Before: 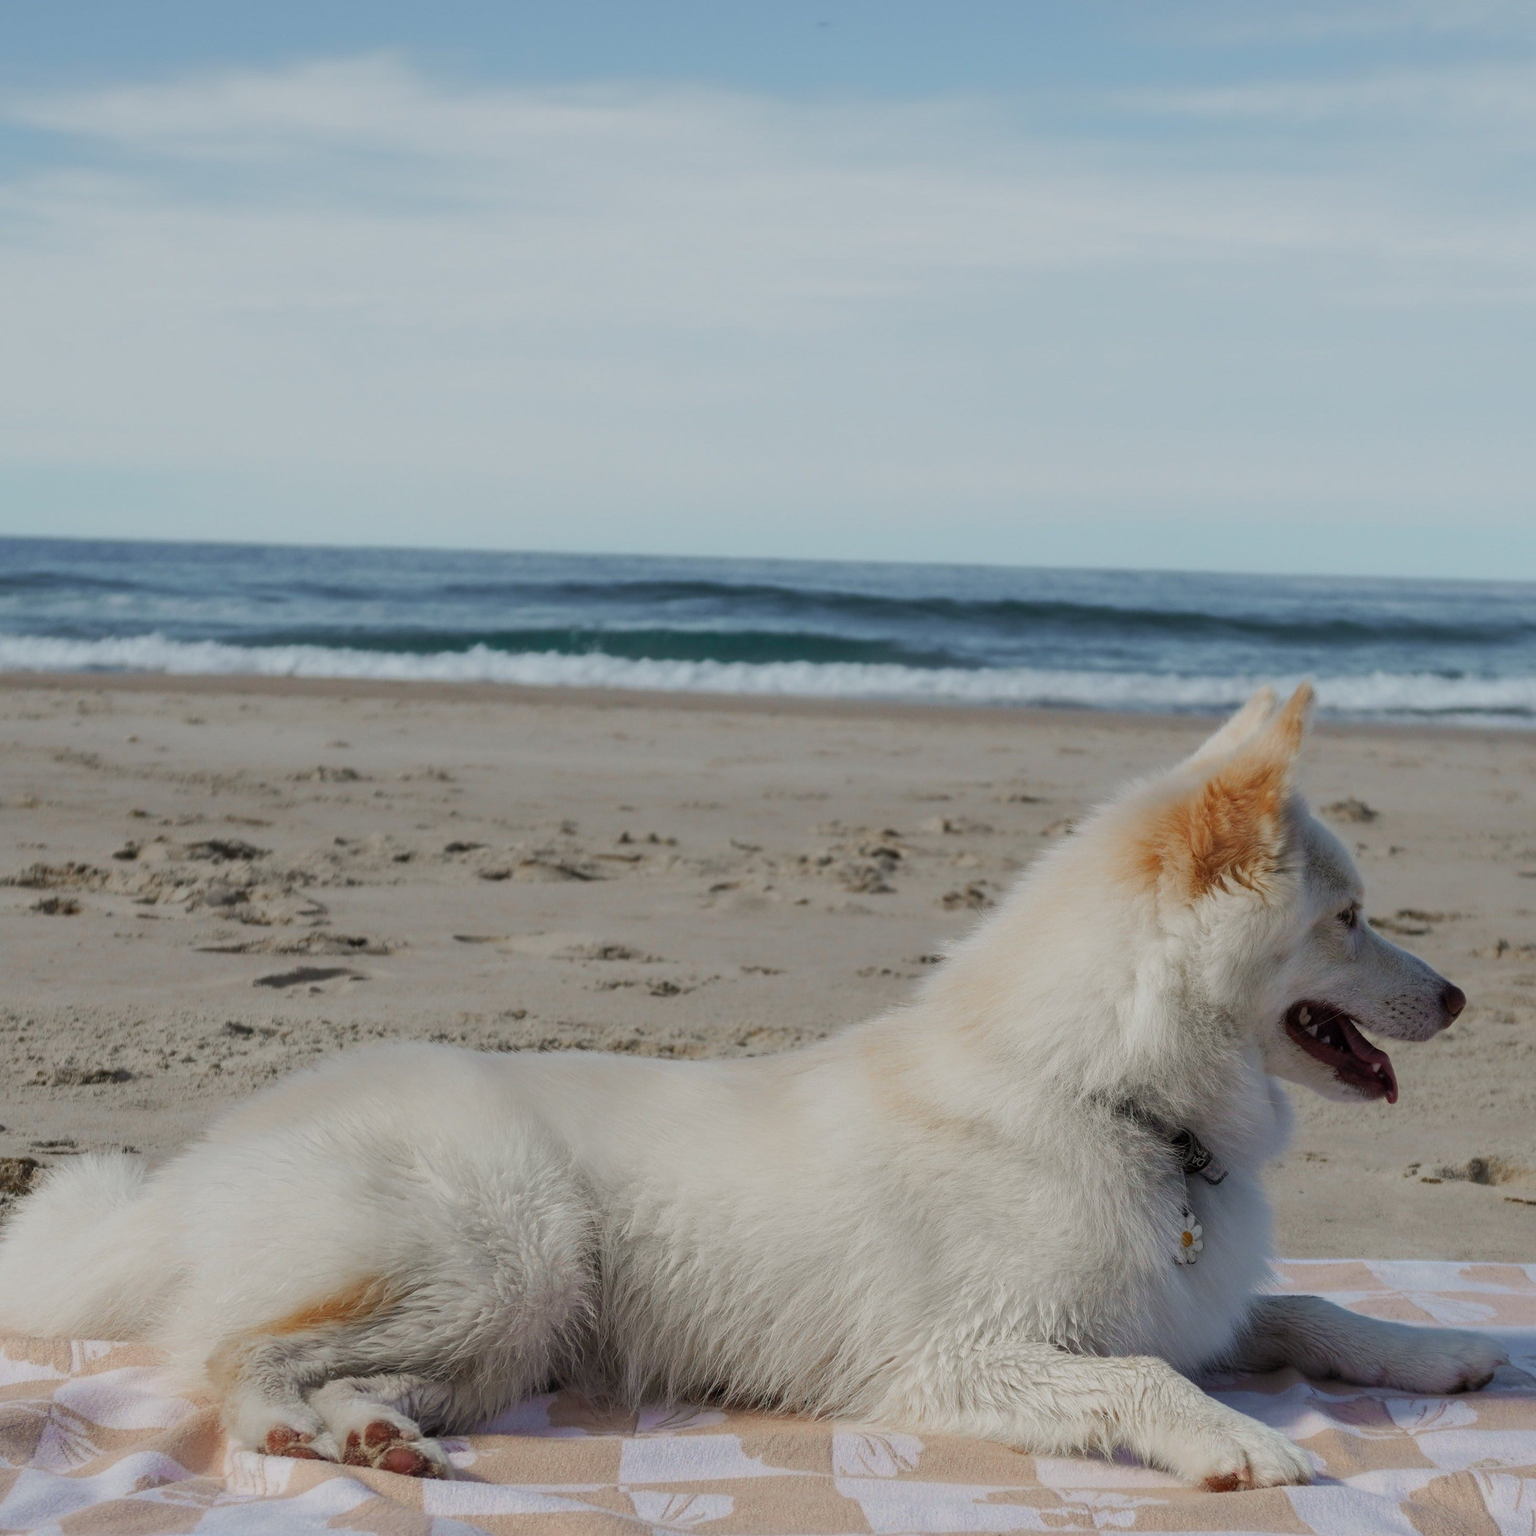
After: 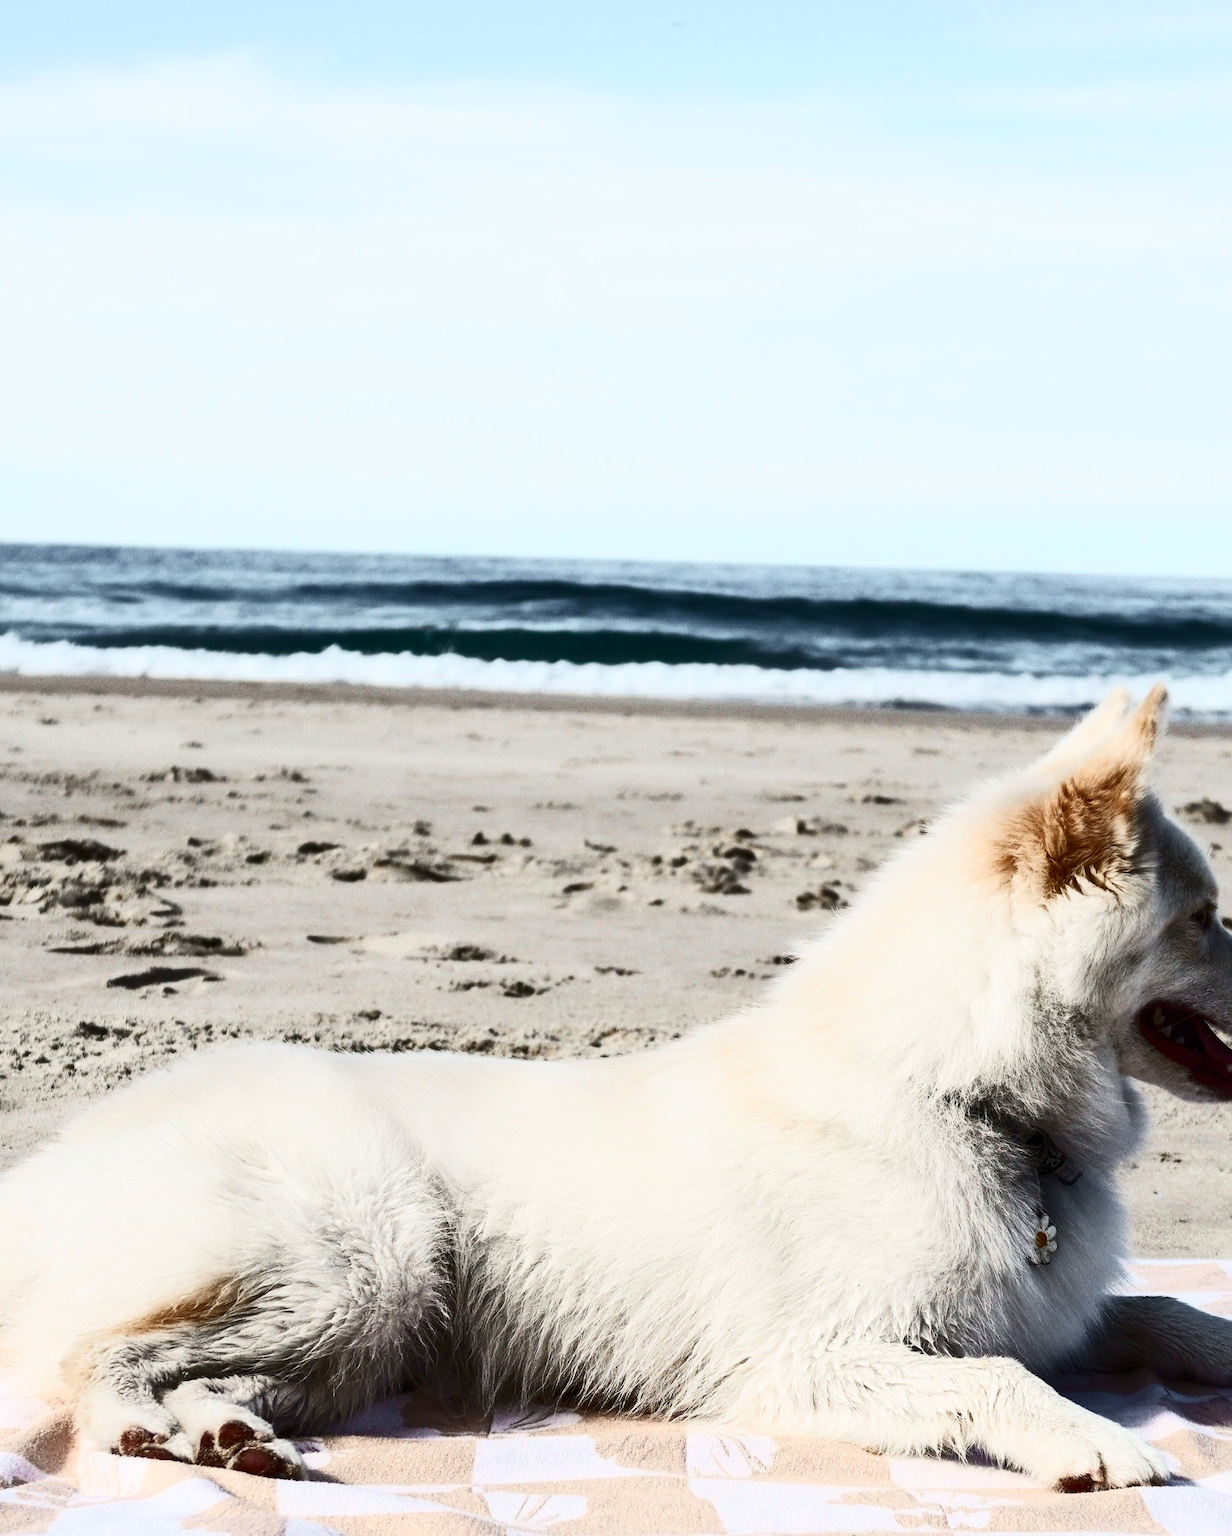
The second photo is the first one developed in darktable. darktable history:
crop and rotate: left 9.567%, right 10.219%
contrast brightness saturation: contrast 0.915, brightness 0.201
